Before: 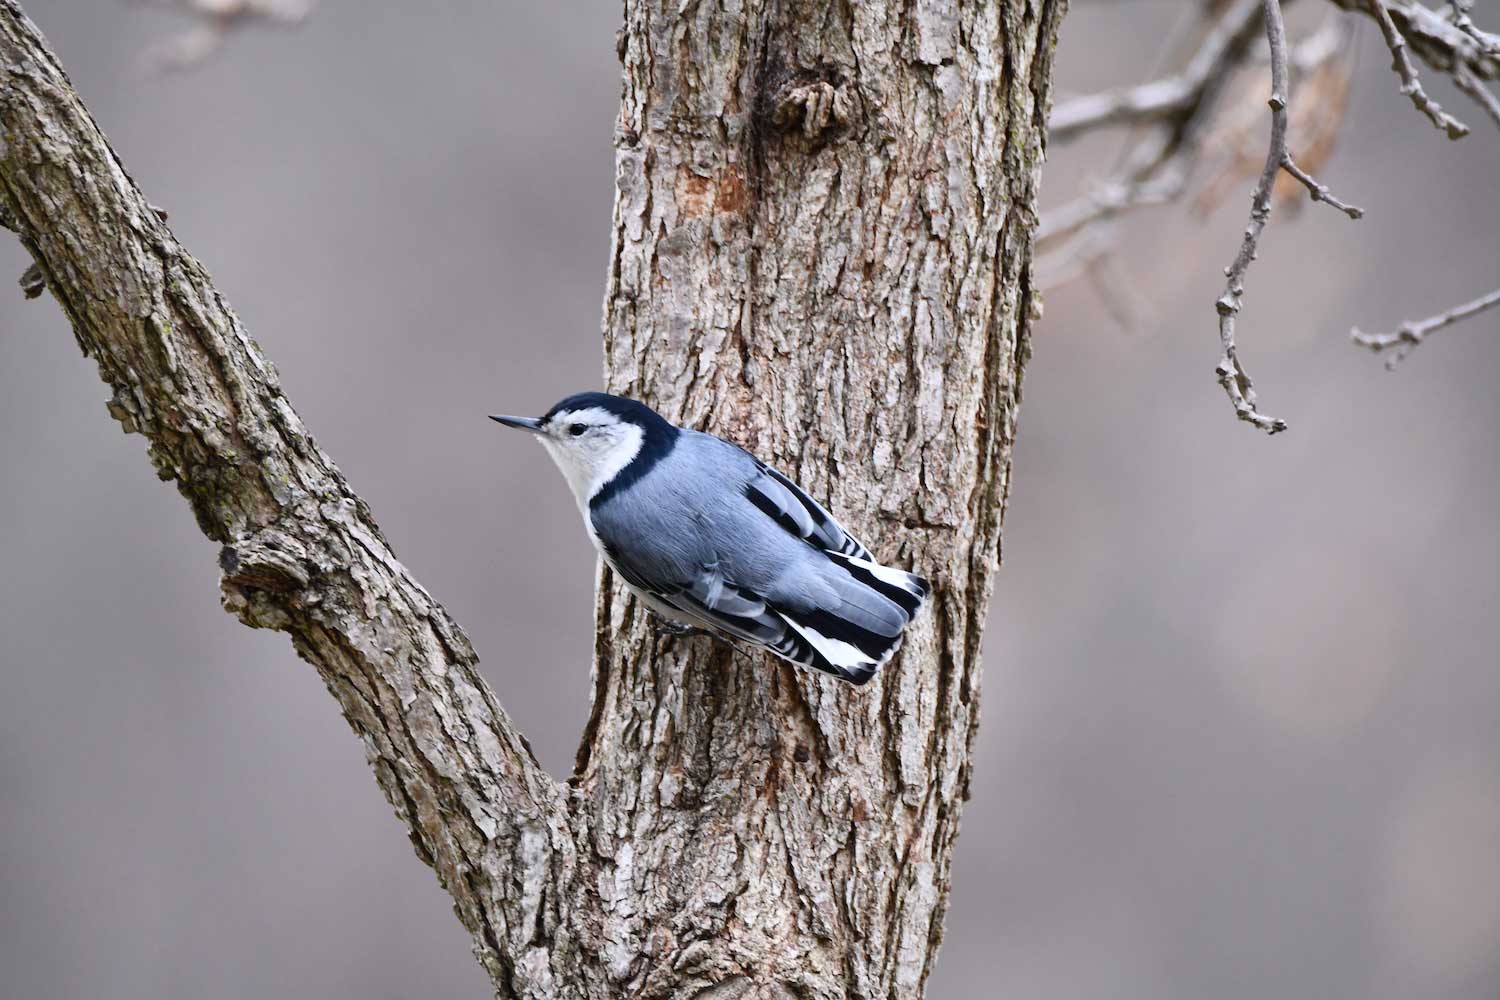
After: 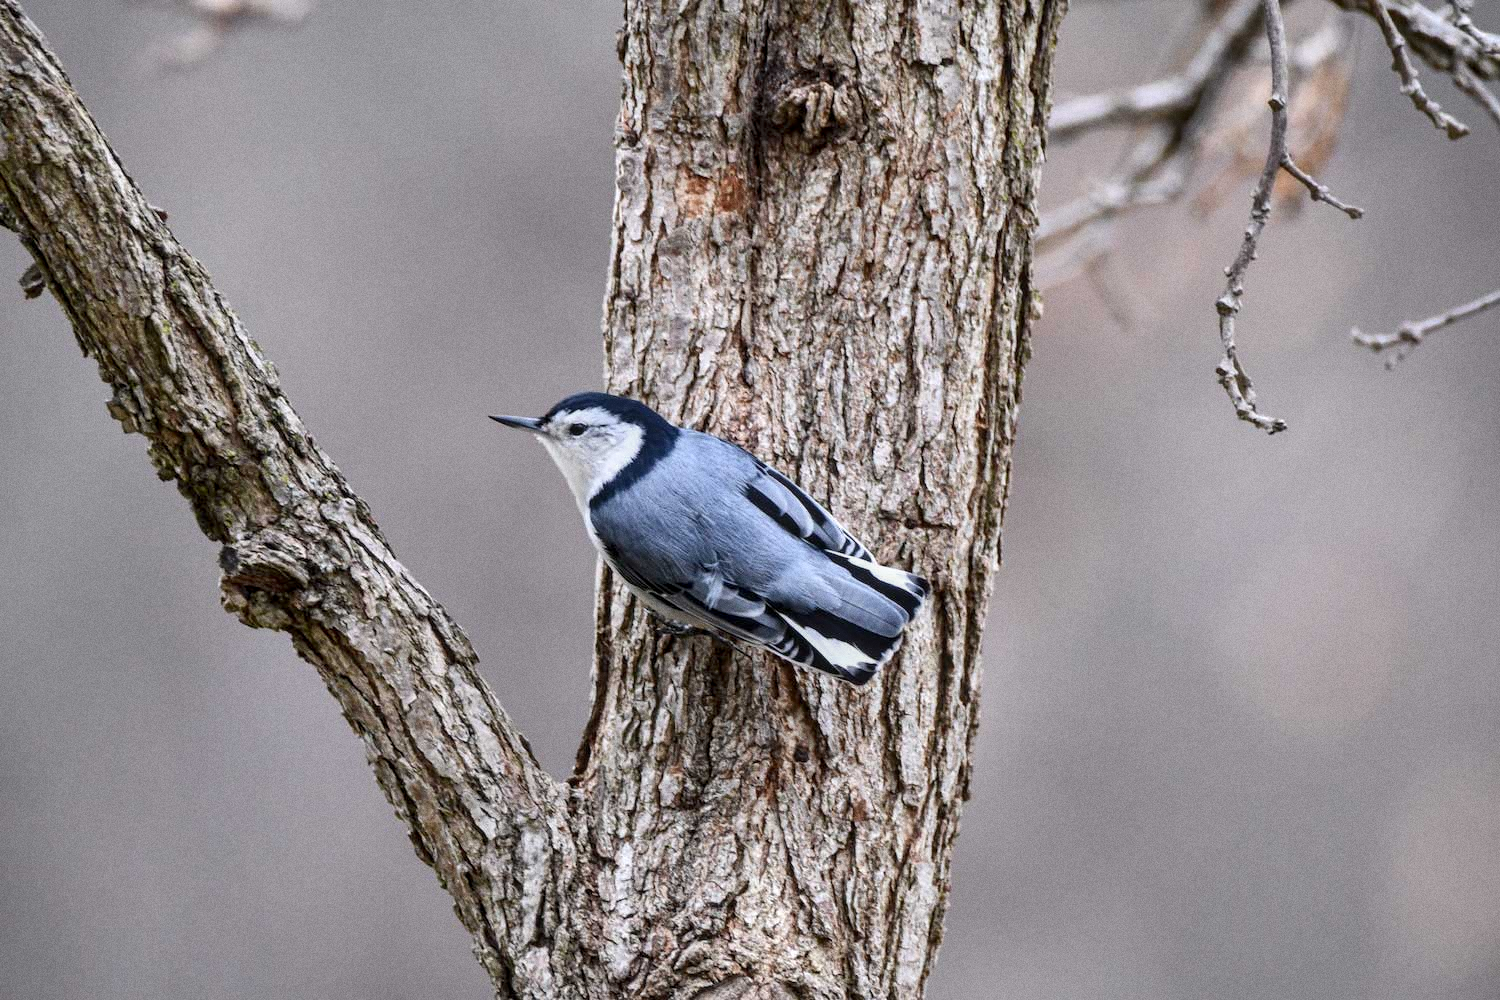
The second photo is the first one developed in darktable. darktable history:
grain: coarseness 0.09 ISO
local contrast: on, module defaults
